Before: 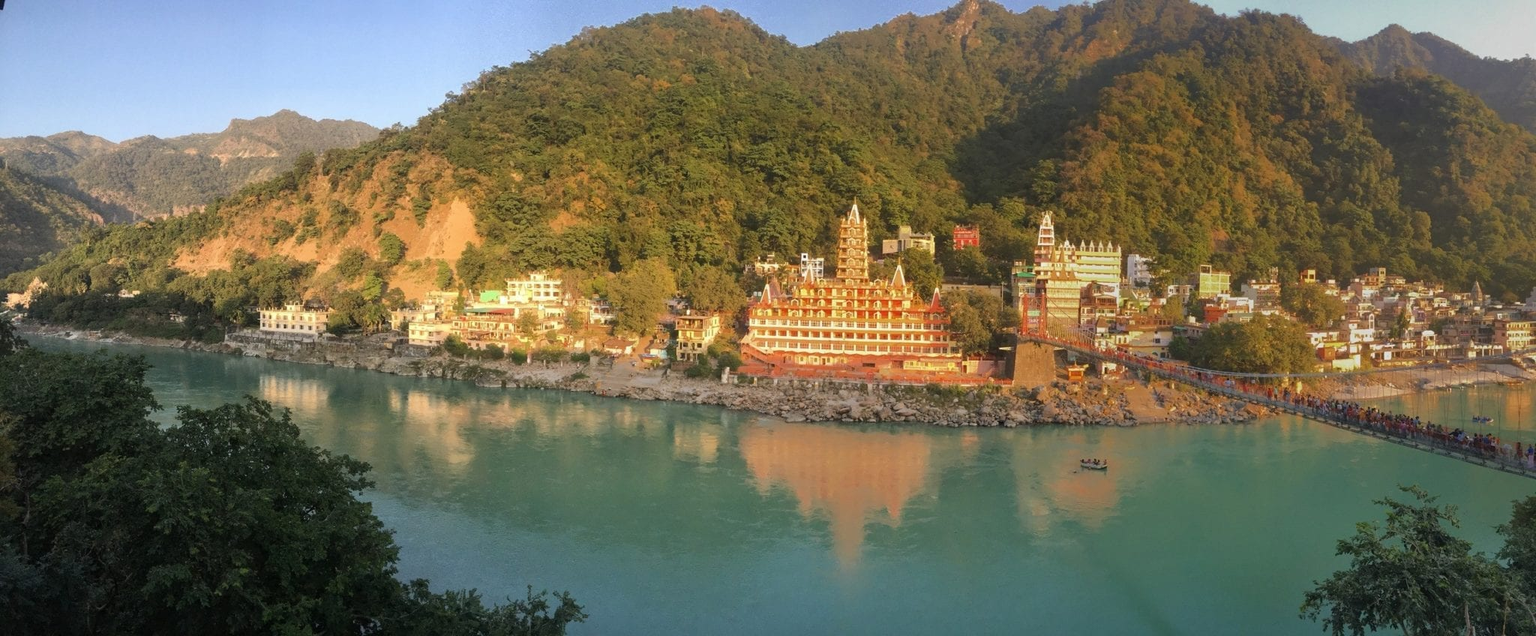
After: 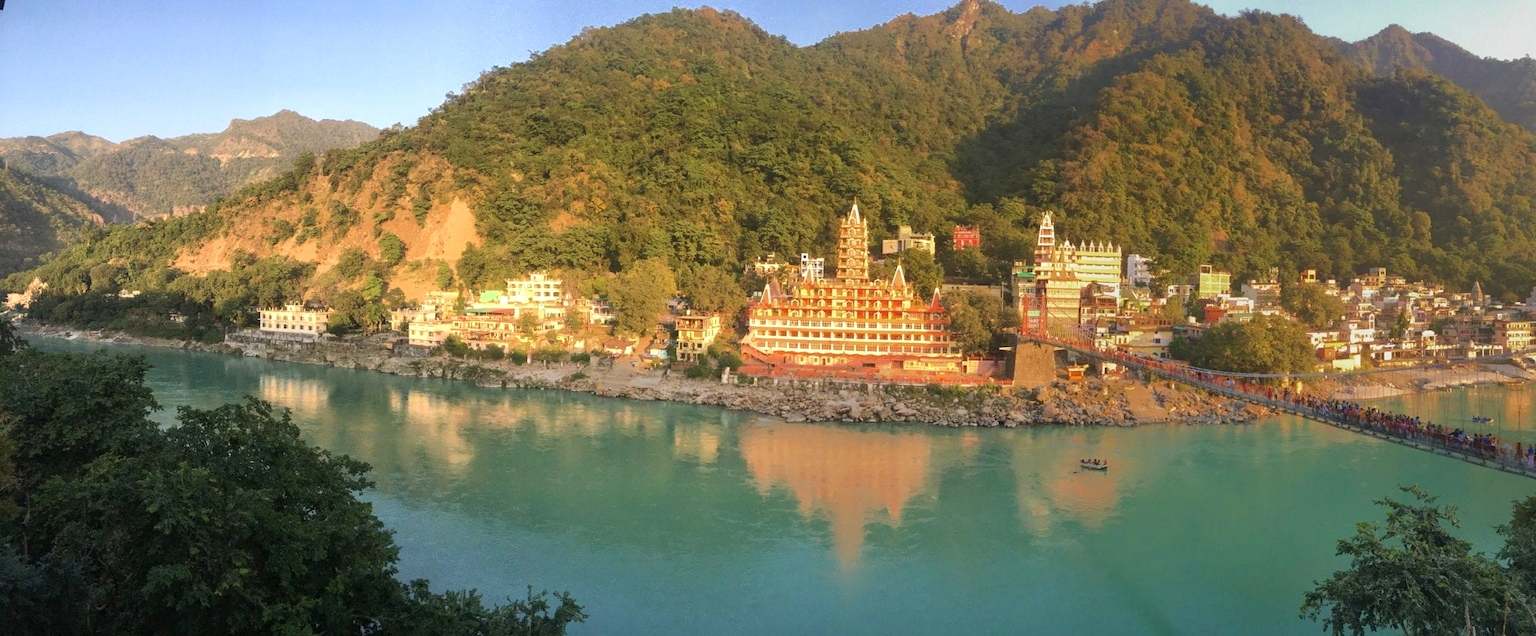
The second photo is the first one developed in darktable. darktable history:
exposure: exposure 0.257 EV, compensate exposure bias true, compensate highlight preservation false
velvia: strength 14.82%
levels: black 0.05%
